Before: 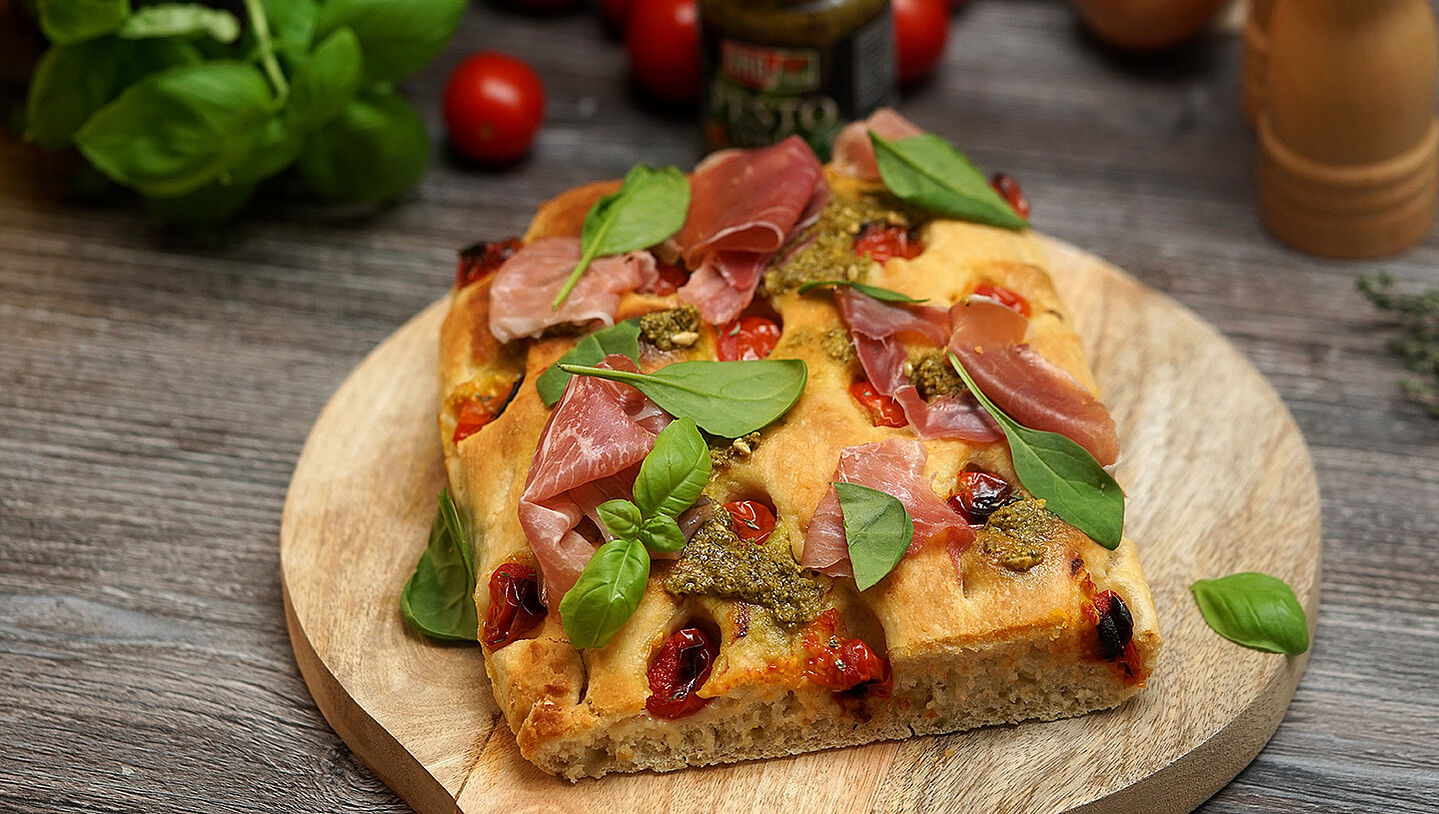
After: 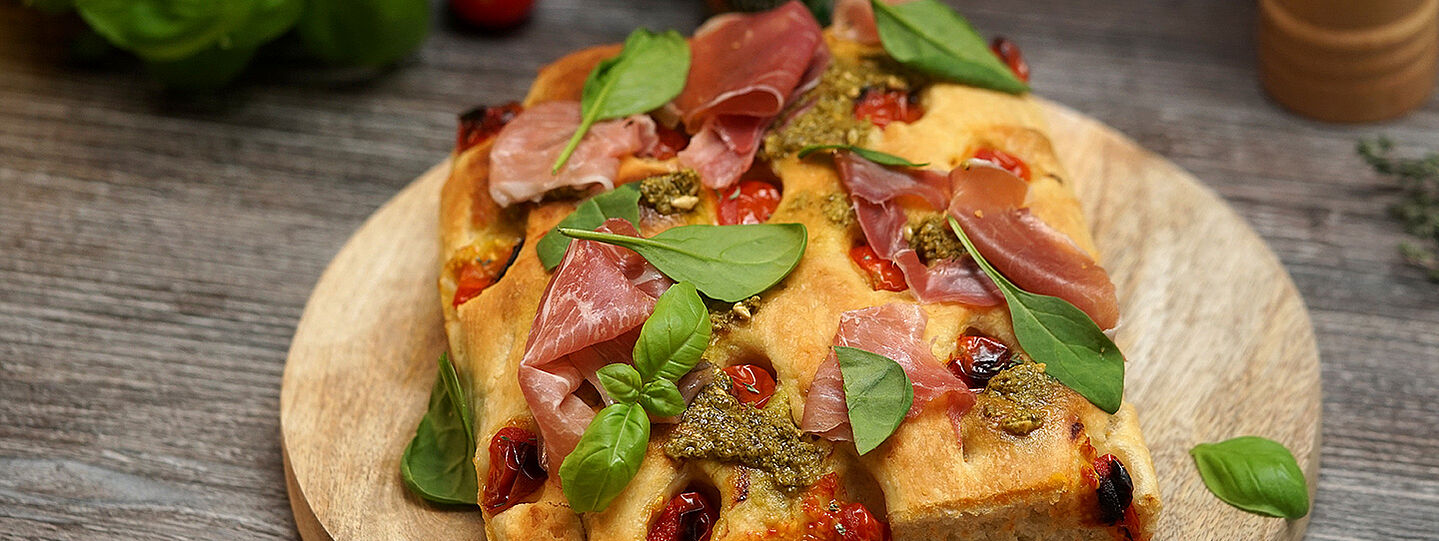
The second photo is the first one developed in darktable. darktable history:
exposure: compensate highlight preservation false
crop: top 16.727%, bottom 16.727%
